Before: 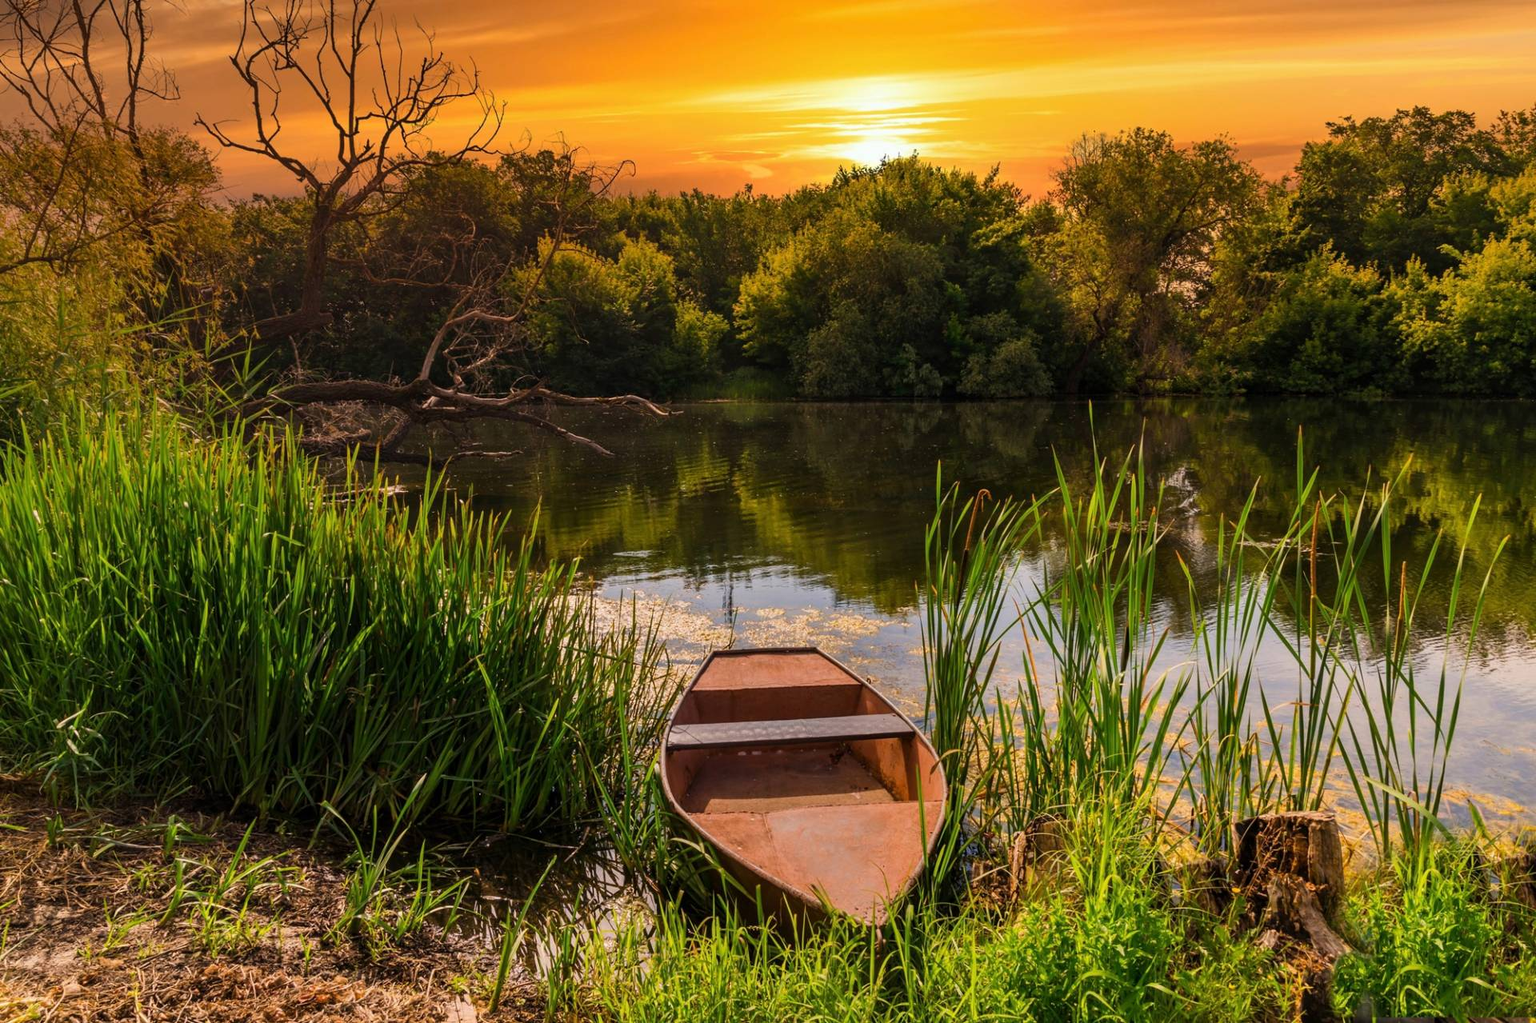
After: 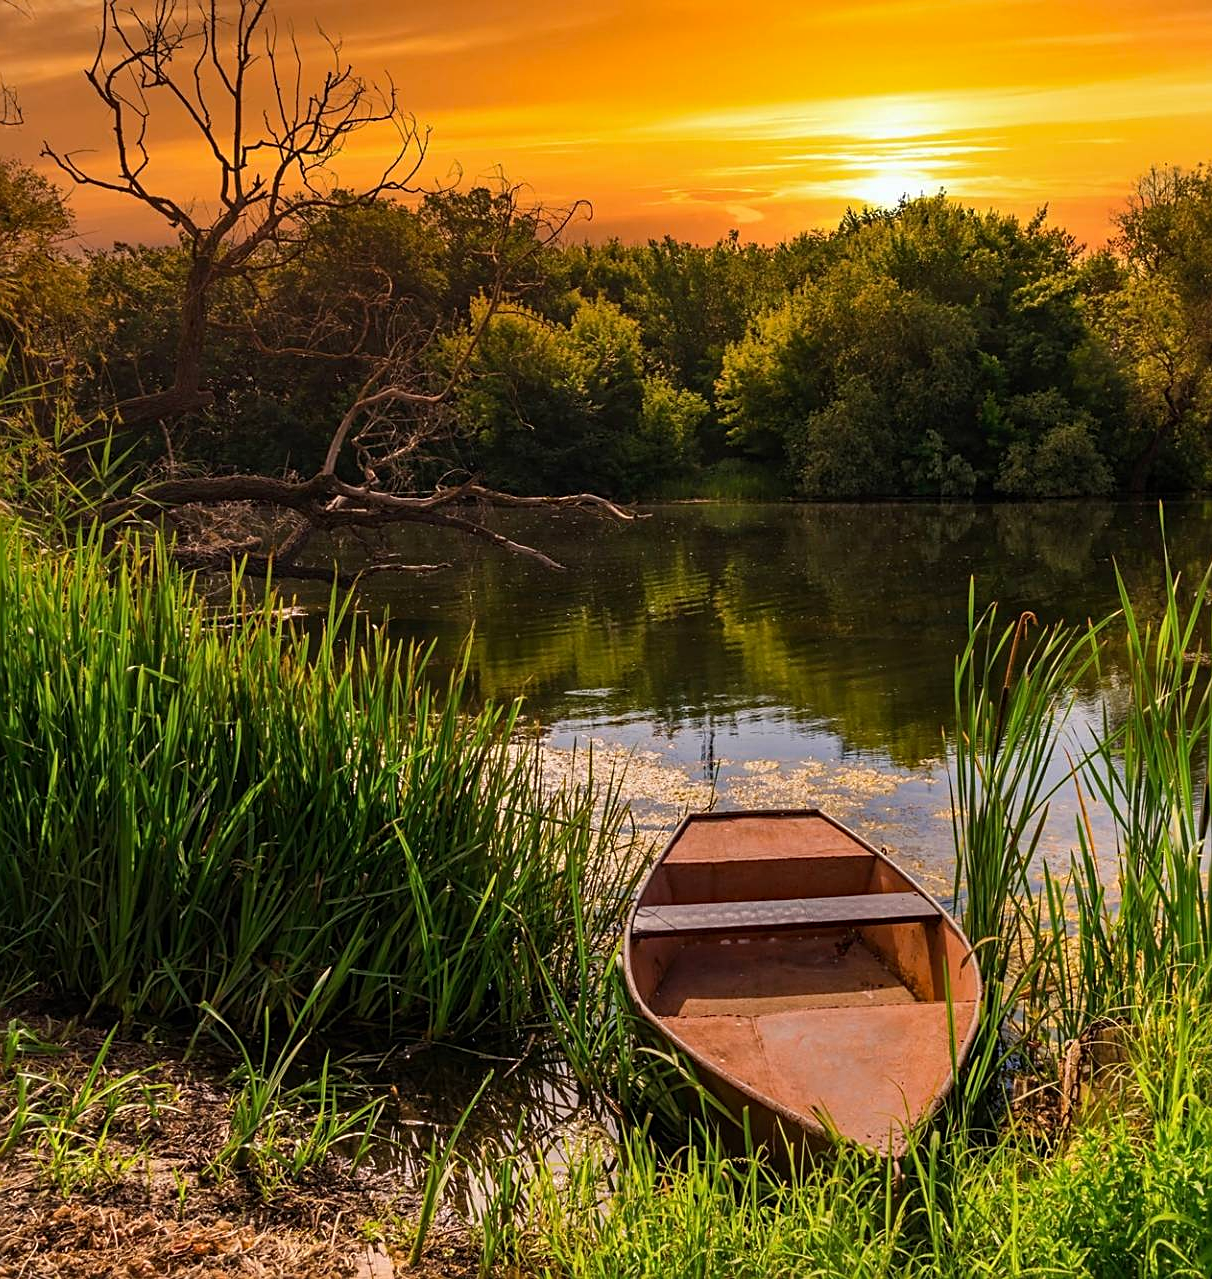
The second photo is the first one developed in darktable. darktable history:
crop: left 10.55%, right 26.312%
sharpen: on, module defaults
haze removal: adaptive false
